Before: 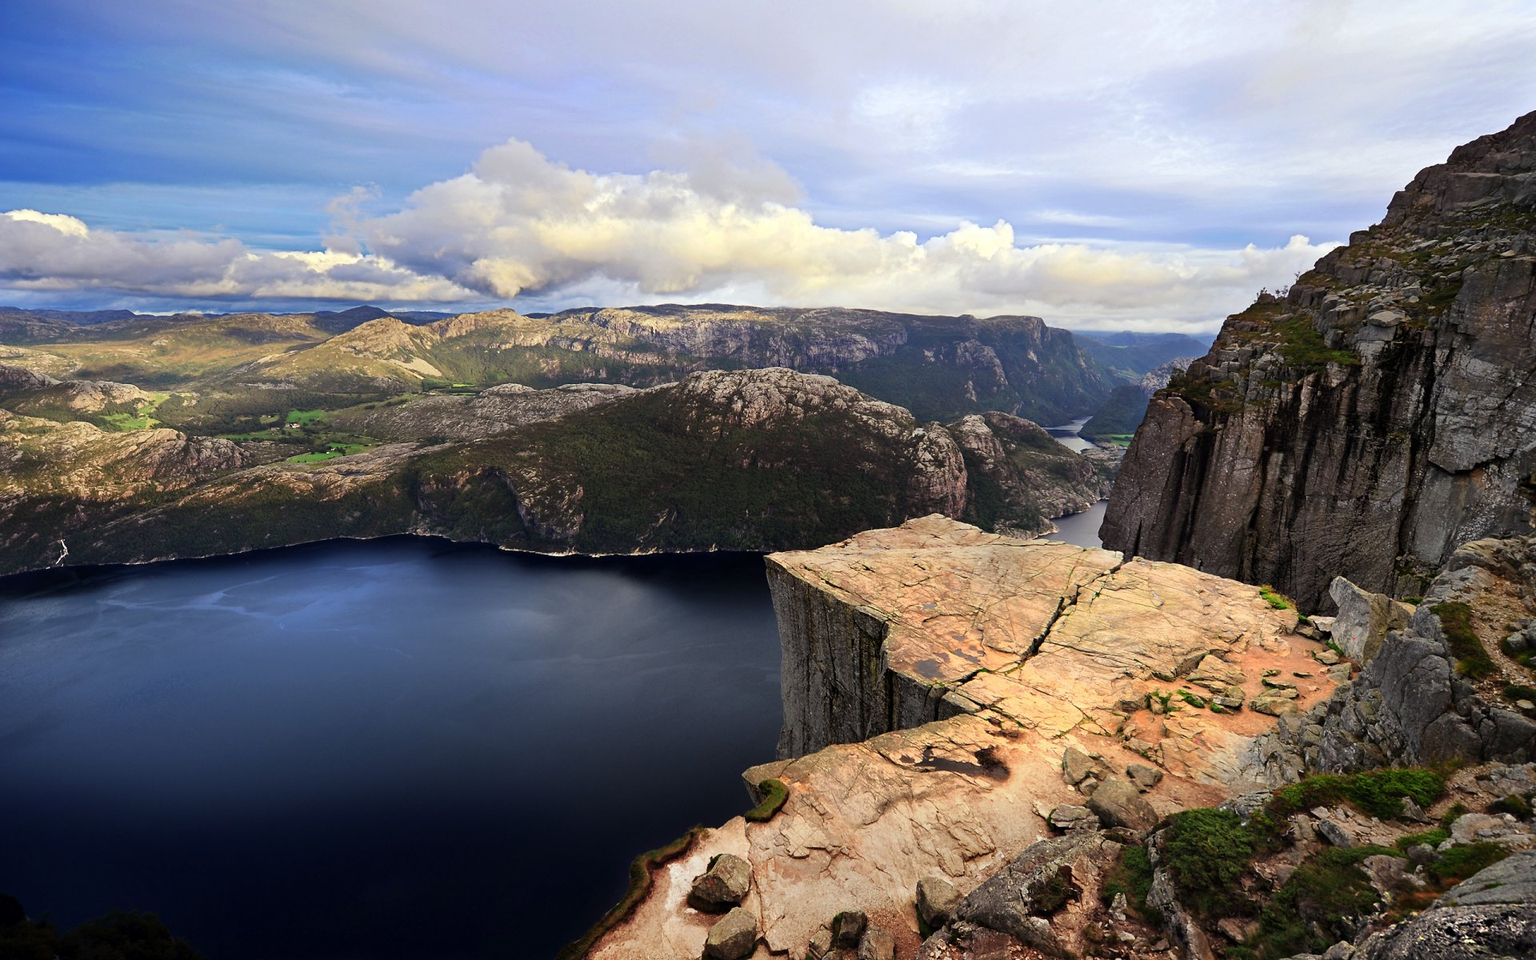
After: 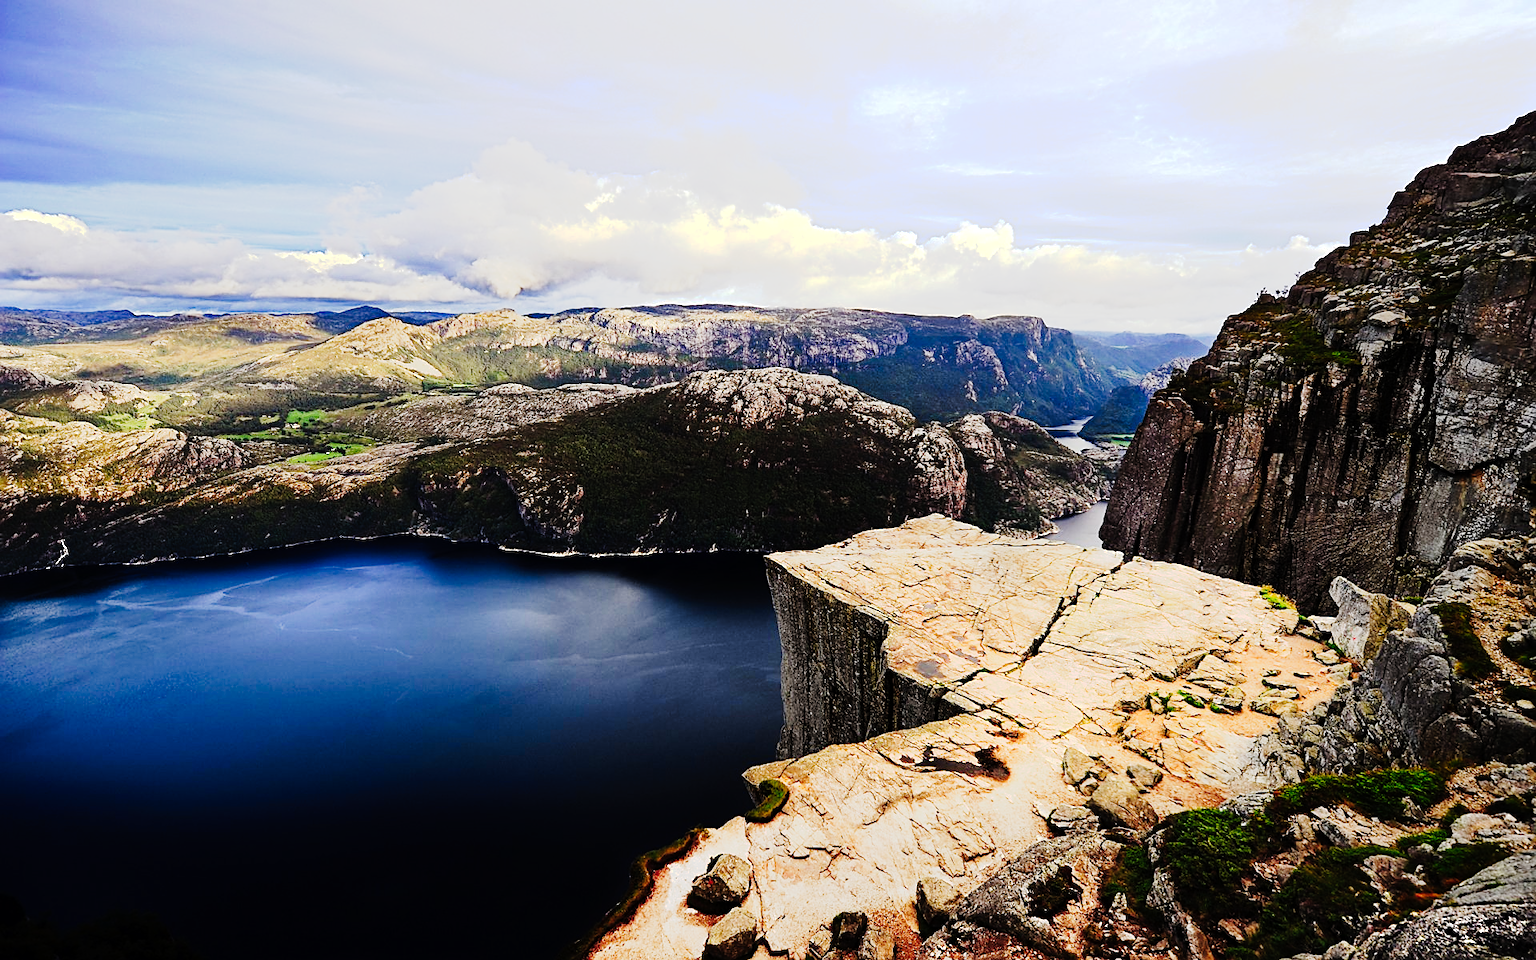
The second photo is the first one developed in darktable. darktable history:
sharpen: on, module defaults
shadows and highlights: shadows -11.59, white point adjustment 4.07, highlights 27.66
tone curve: curves: ch0 [(0, 0) (0.003, 0.001) (0.011, 0.005) (0.025, 0.009) (0.044, 0.014) (0.069, 0.019) (0.1, 0.028) (0.136, 0.039) (0.177, 0.073) (0.224, 0.134) (0.277, 0.218) (0.335, 0.343) (0.399, 0.488) (0.468, 0.608) (0.543, 0.699) (0.623, 0.773) (0.709, 0.819) (0.801, 0.852) (0.898, 0.874) (1, 1)], preserve colors none
